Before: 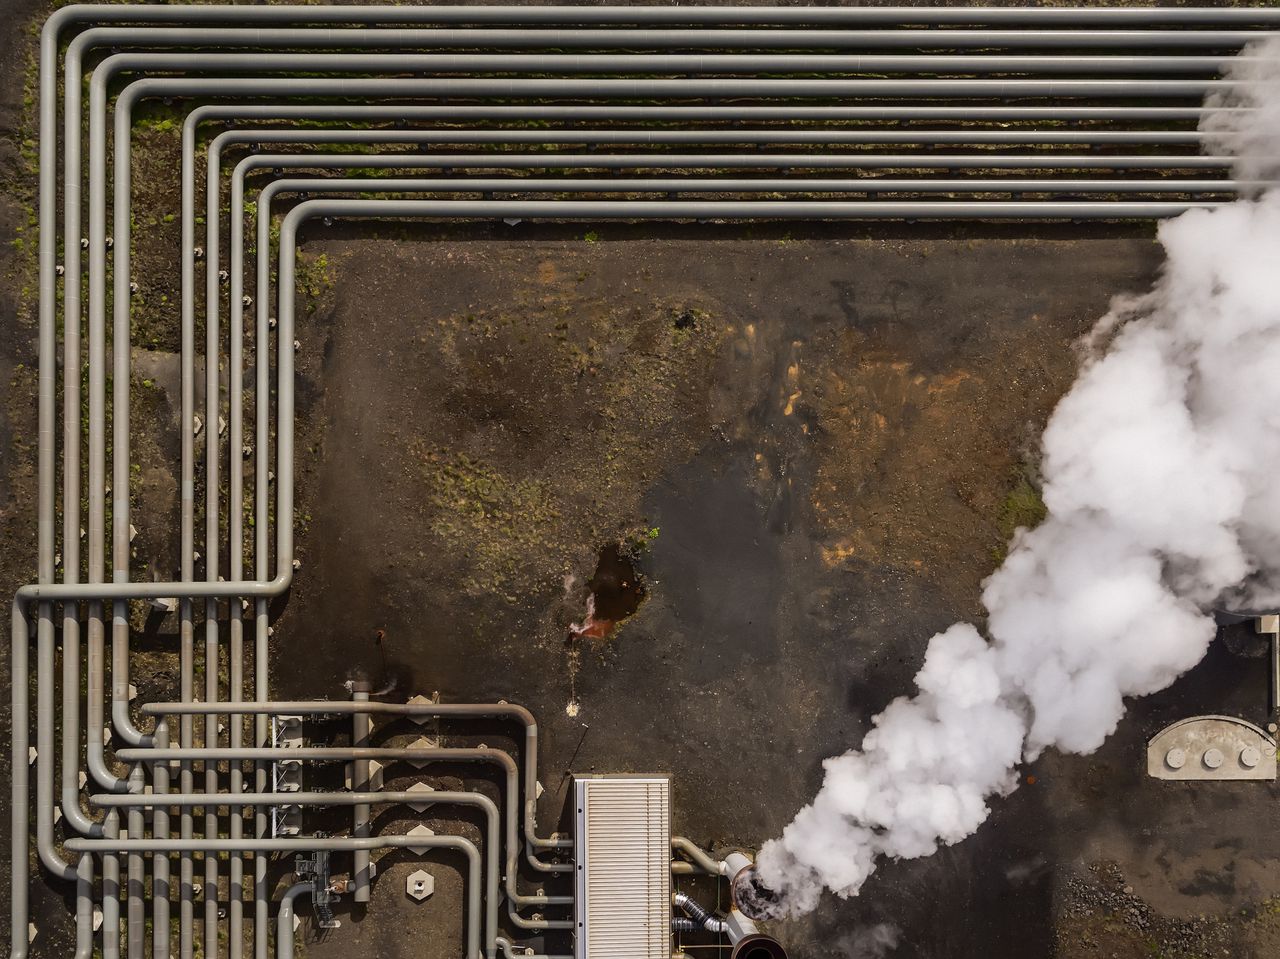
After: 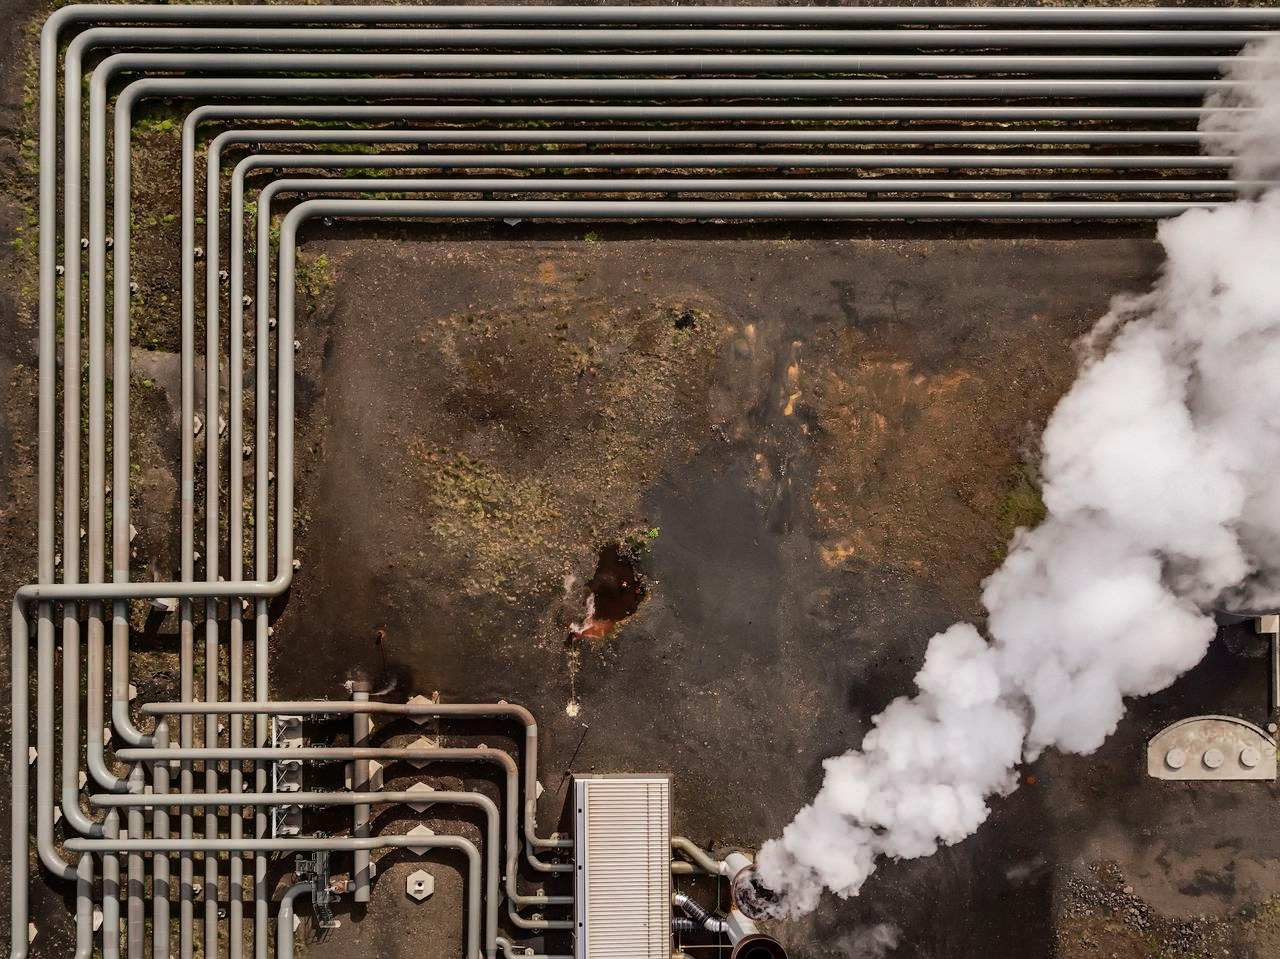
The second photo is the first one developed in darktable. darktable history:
shadows and highlights: low approximation 0.01, soften with gaussian
color correction: highlights b* 0.044, saturation 0.841
